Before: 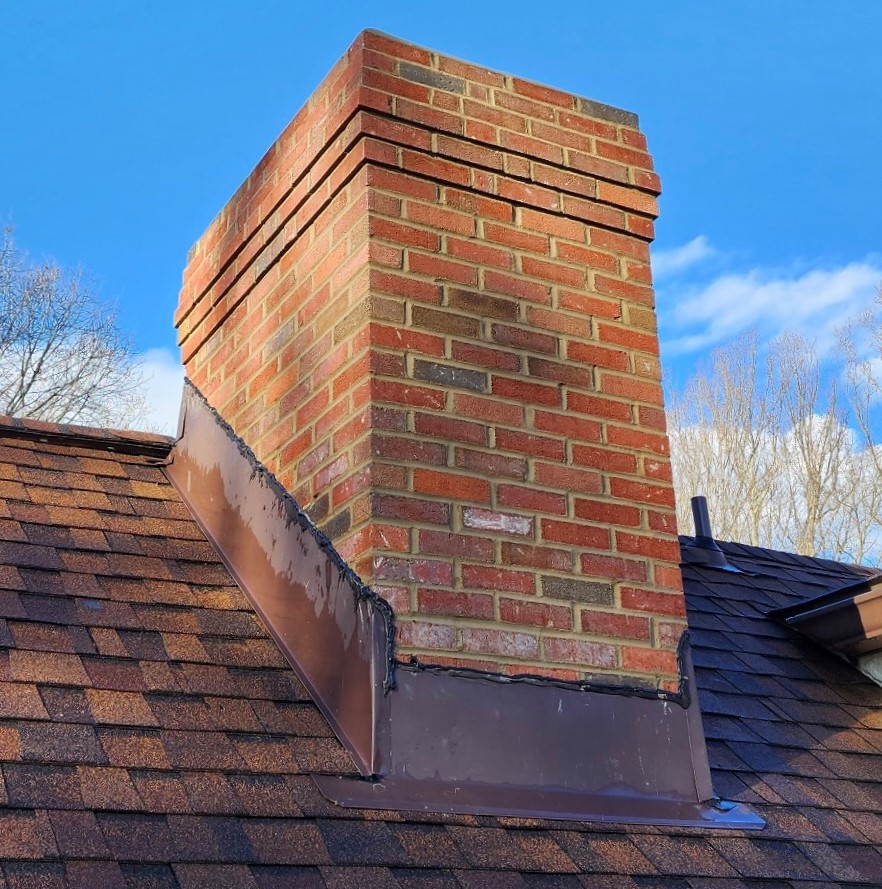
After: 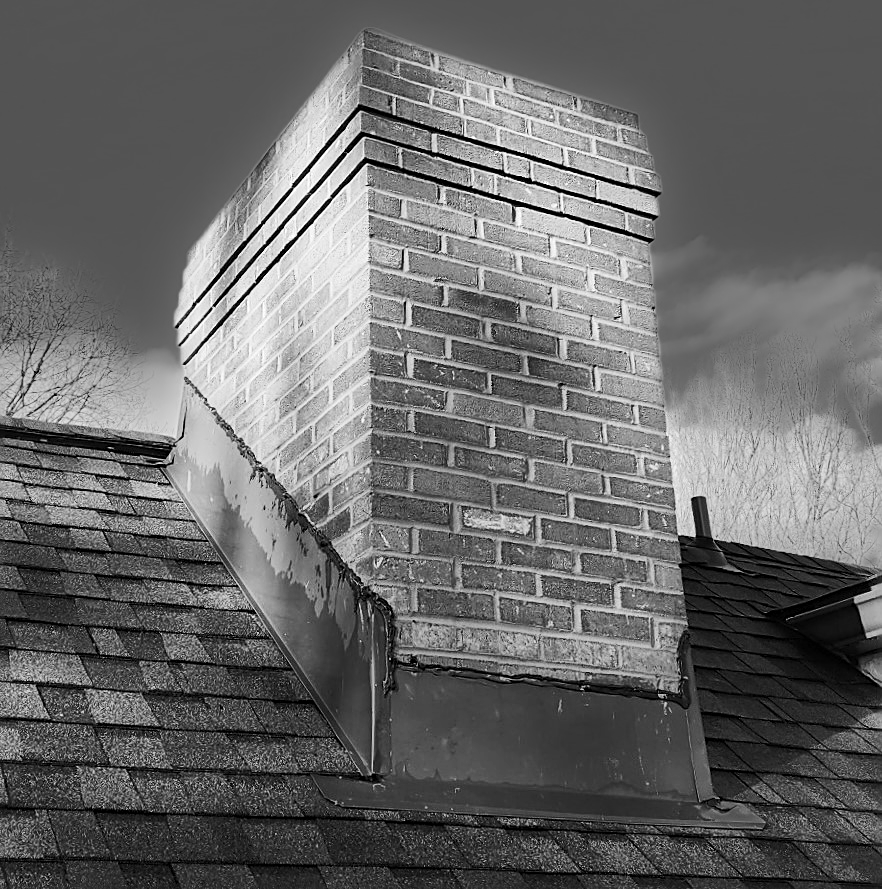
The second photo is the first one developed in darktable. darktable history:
contrast brightness saturation: contrast 0.2, brightness 0.2, saturation 0.8
tone equalizer: -8 EV -0.75 EV, -7 EV -0.7 EV, -6 EV -0.6 EV, -5 EV -0.4 EV, -3 EV 0.4 EV, -2 EV 0.6 EV, -1 EV 0.7 EV, +0 EV 0.75 EV, edges refinement/feathering 500, mask exposure compensation -1.57 EV, preserve details no
sharpen: on, module defaults
monochrome: a 79.32, b 81.83, size 1.1
